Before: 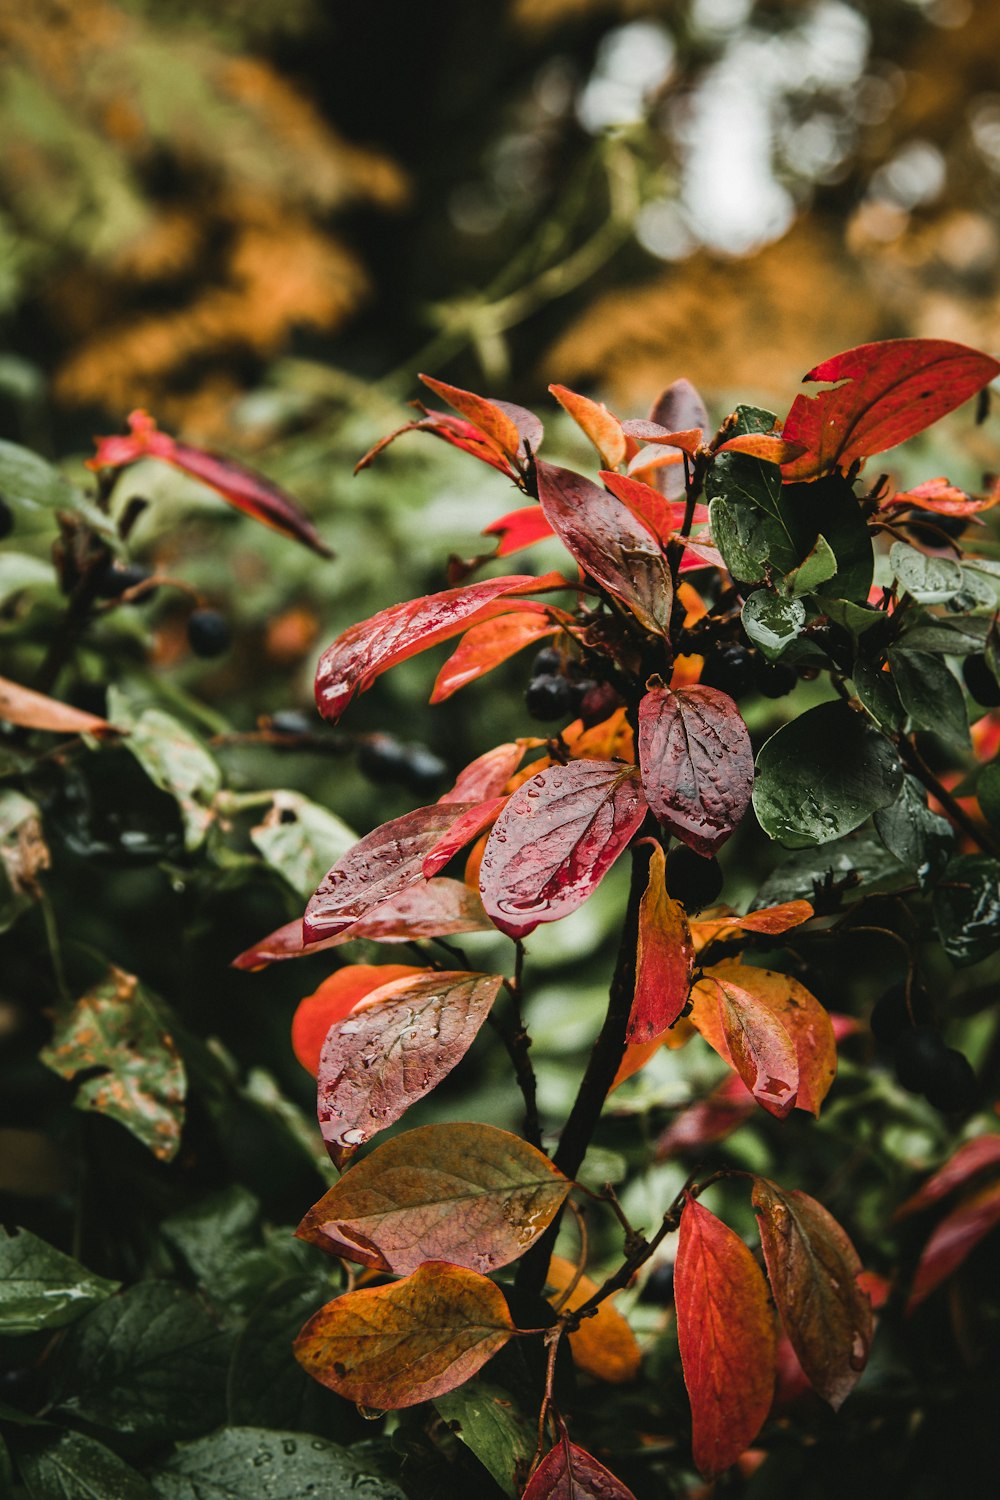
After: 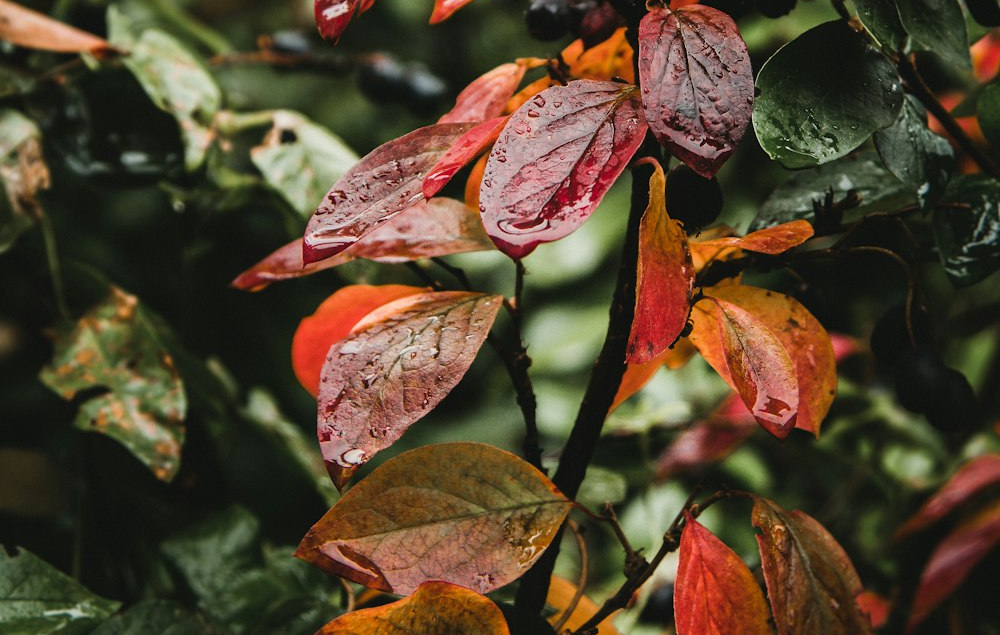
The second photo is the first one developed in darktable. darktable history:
crop: top 45.39%, bottom 12.225%
